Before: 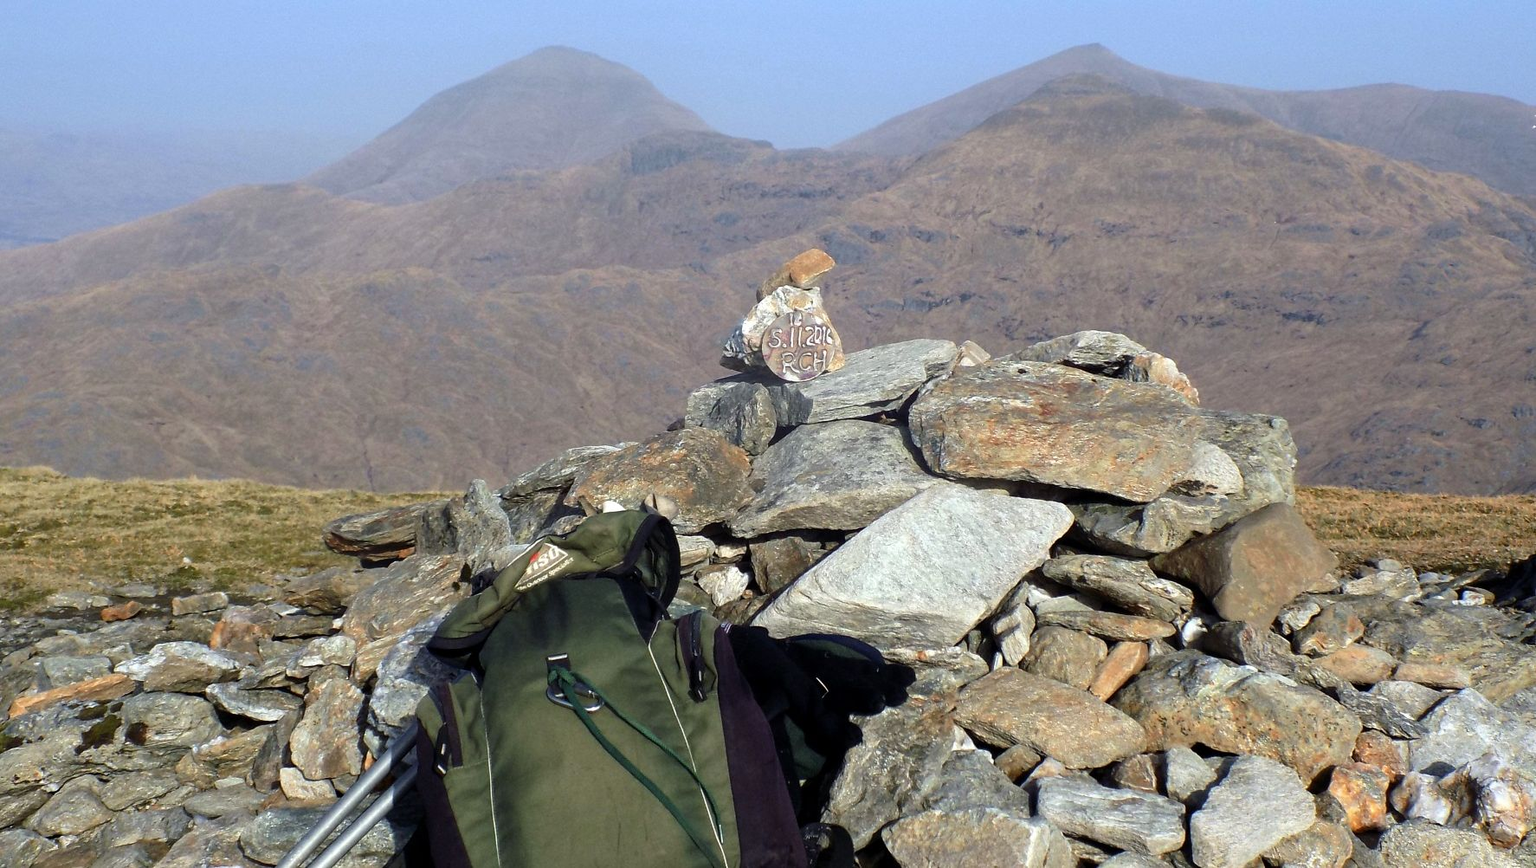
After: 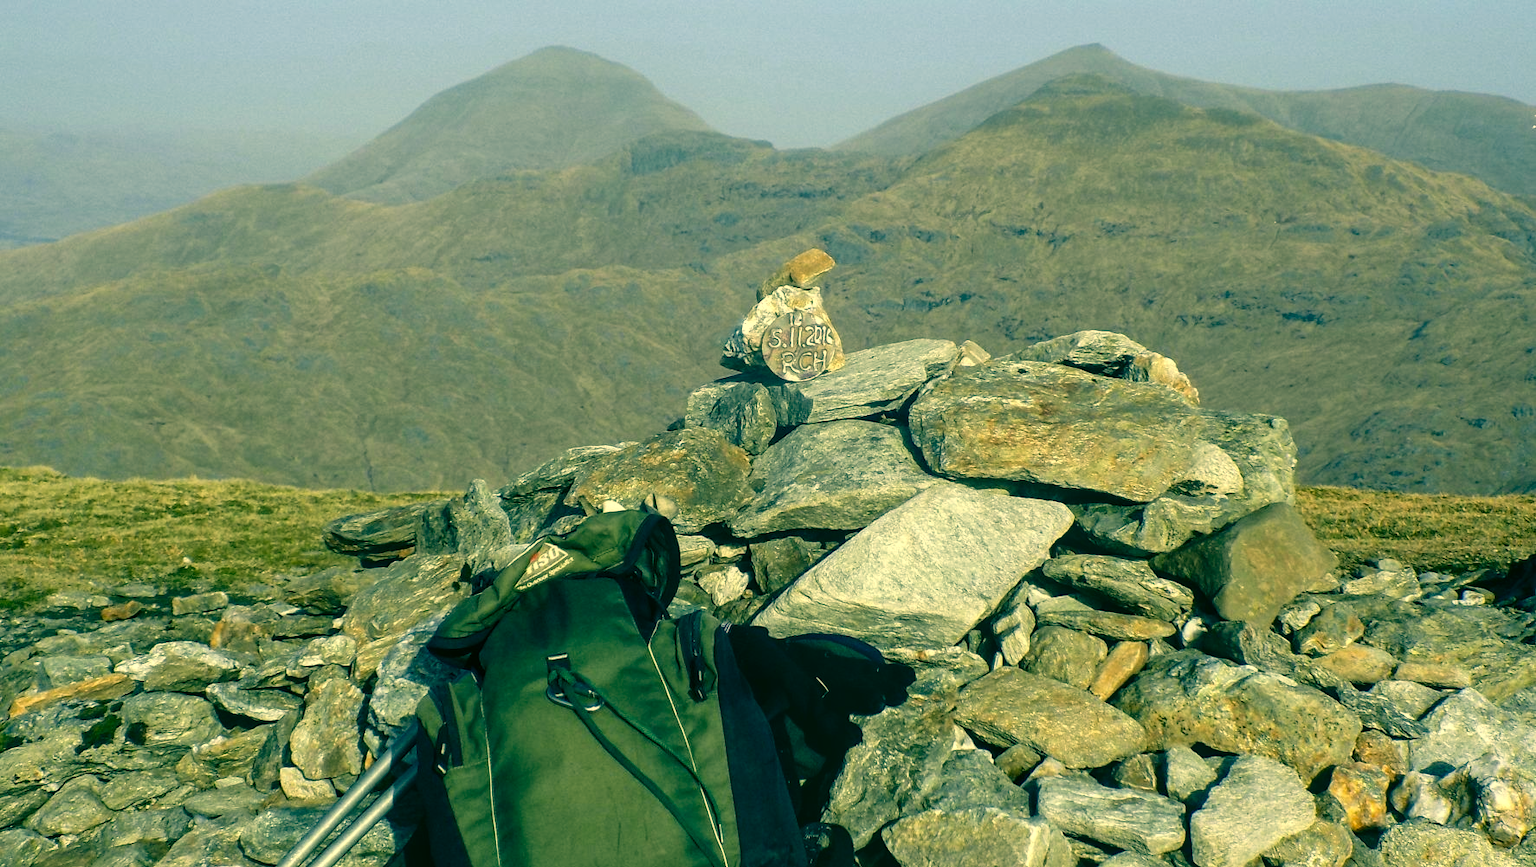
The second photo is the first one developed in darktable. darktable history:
color correction: highlights a* 1.83, highlights b* 34.02, shadows a* -36.68, shadows b* -5.48
local contrast: on, module defaults
